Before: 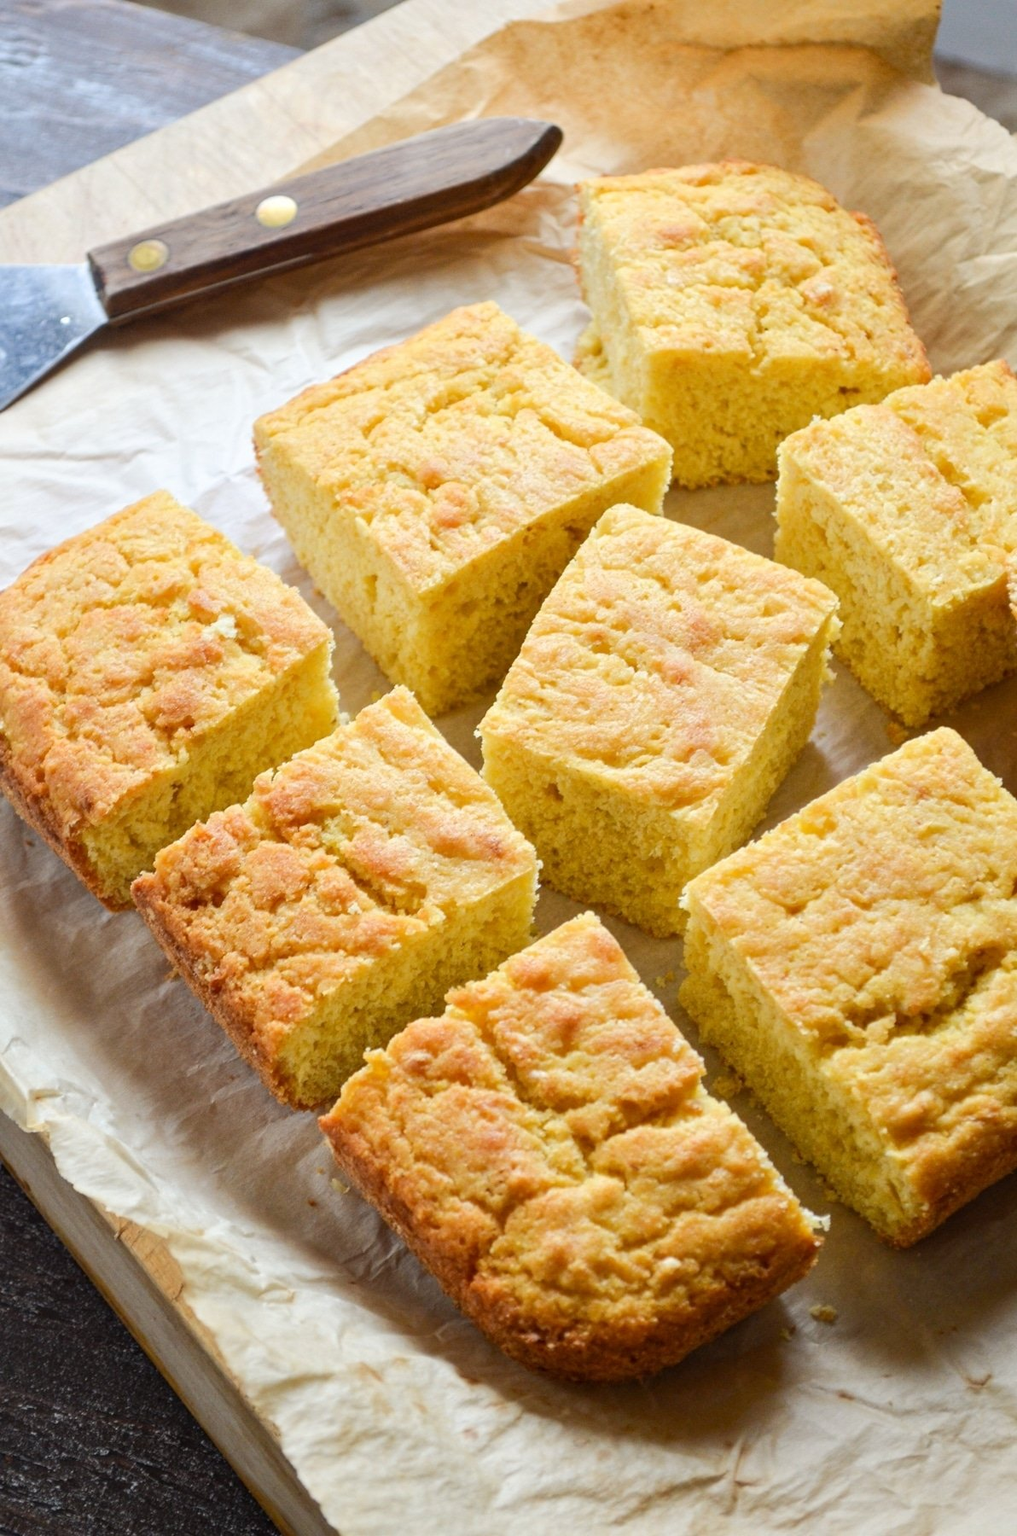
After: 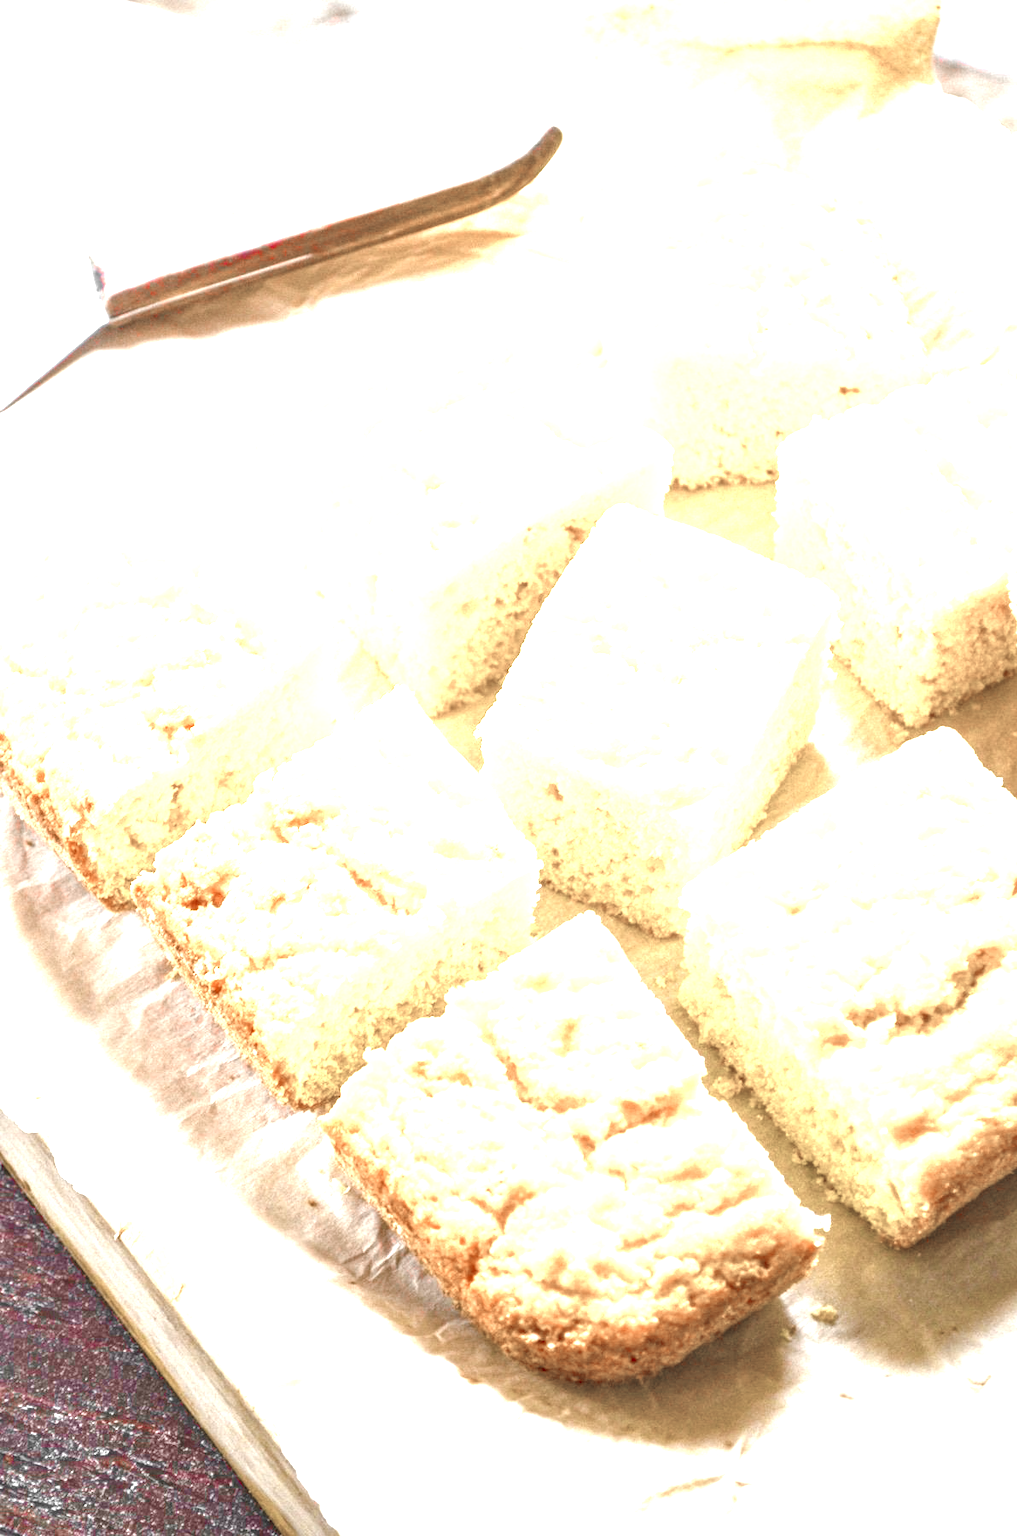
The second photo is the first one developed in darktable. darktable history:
exposure: black level correction 0, exposure 2.389 EV, compensate exposure bias true, compensate highlight preservation false
color zones: curves: ch1 [(0, 0.831) (0.08, 0.771) (0.157, 0.268) (0.241, 0.207) (0.562, -0.005) (0.714, -0.013) (0.876, 0.01) (1, 0.831)]
color balance rgb: linear chroma grading › global chroma 9.065%, perceptual saturation grading › global saturation 20%, perceptual saturation grading › highlights -24.744%, perceptual saturation grading › shadows 49.403%, global vibrance 42.914%
local contrast: on, module defaults
